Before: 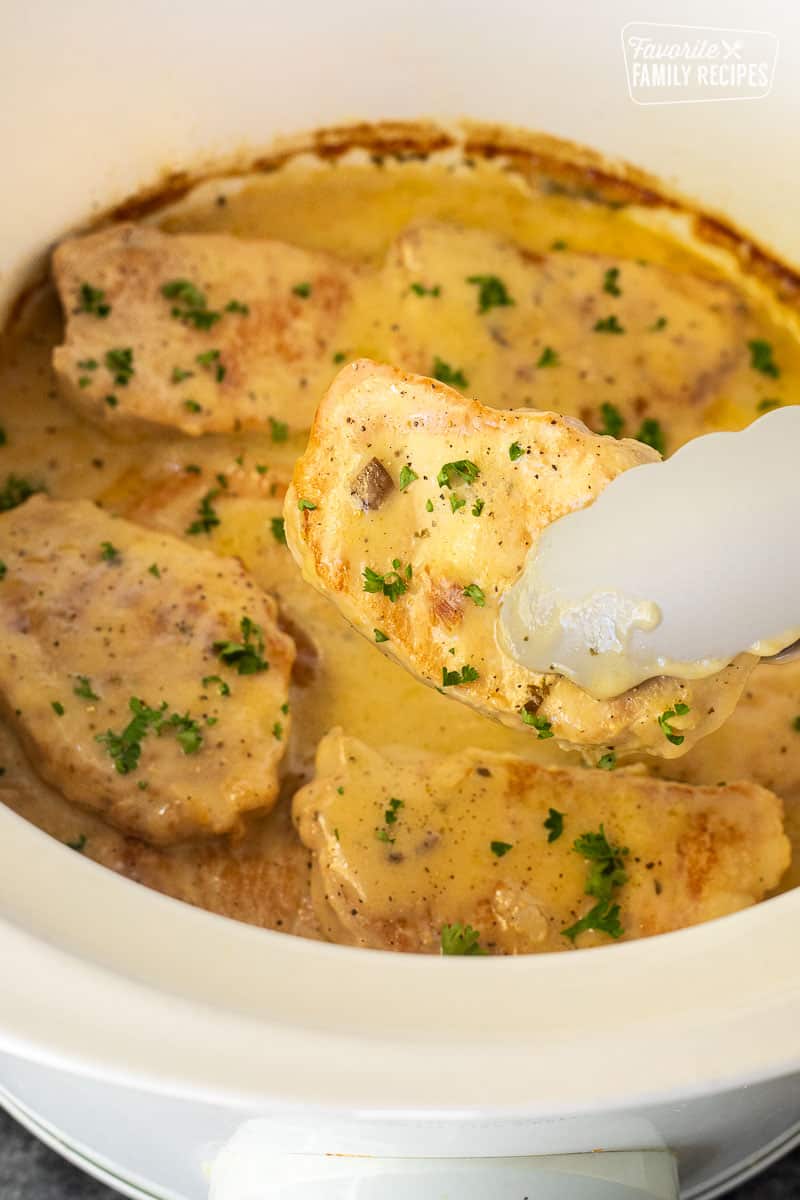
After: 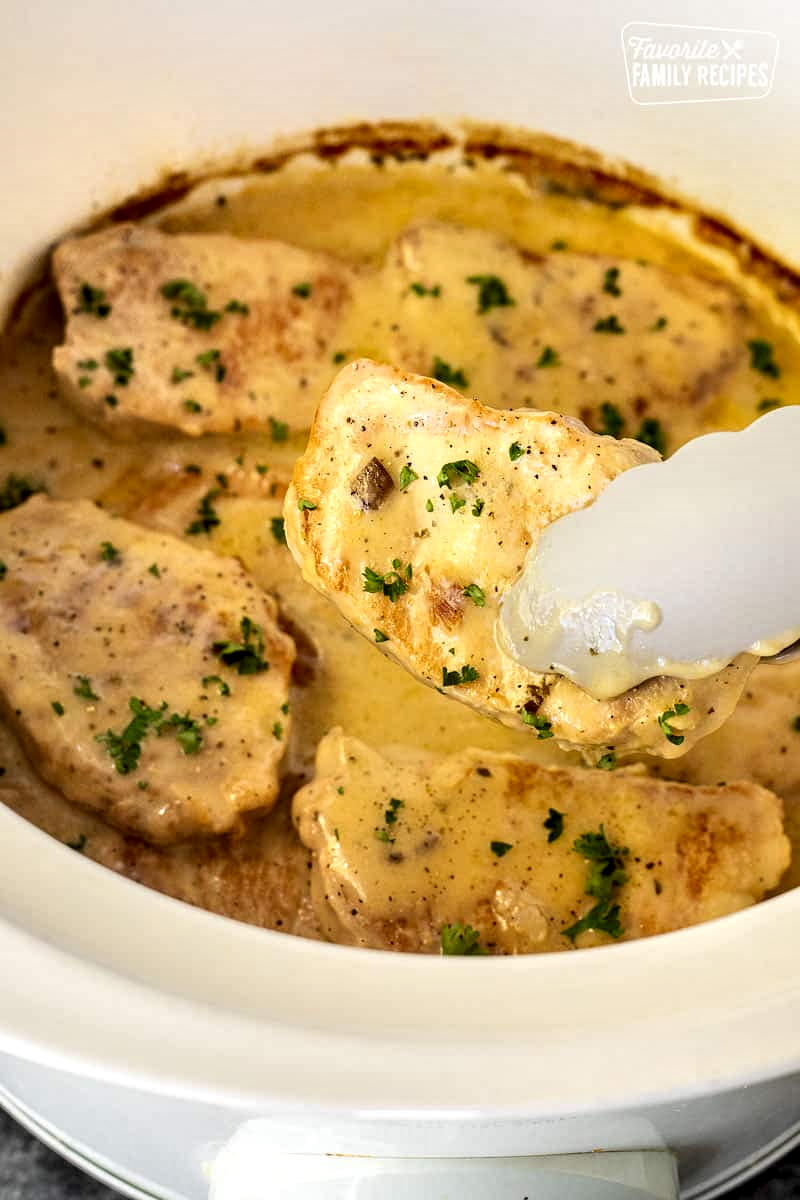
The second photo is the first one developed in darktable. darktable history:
contrast equalizer: octaves 7, y [[0.601, 0.6, 0.598, 0.598, 0.6, 0.601], [0.5 ×6], [0.5 ×6], [0 ×6], [0 ×6]]
